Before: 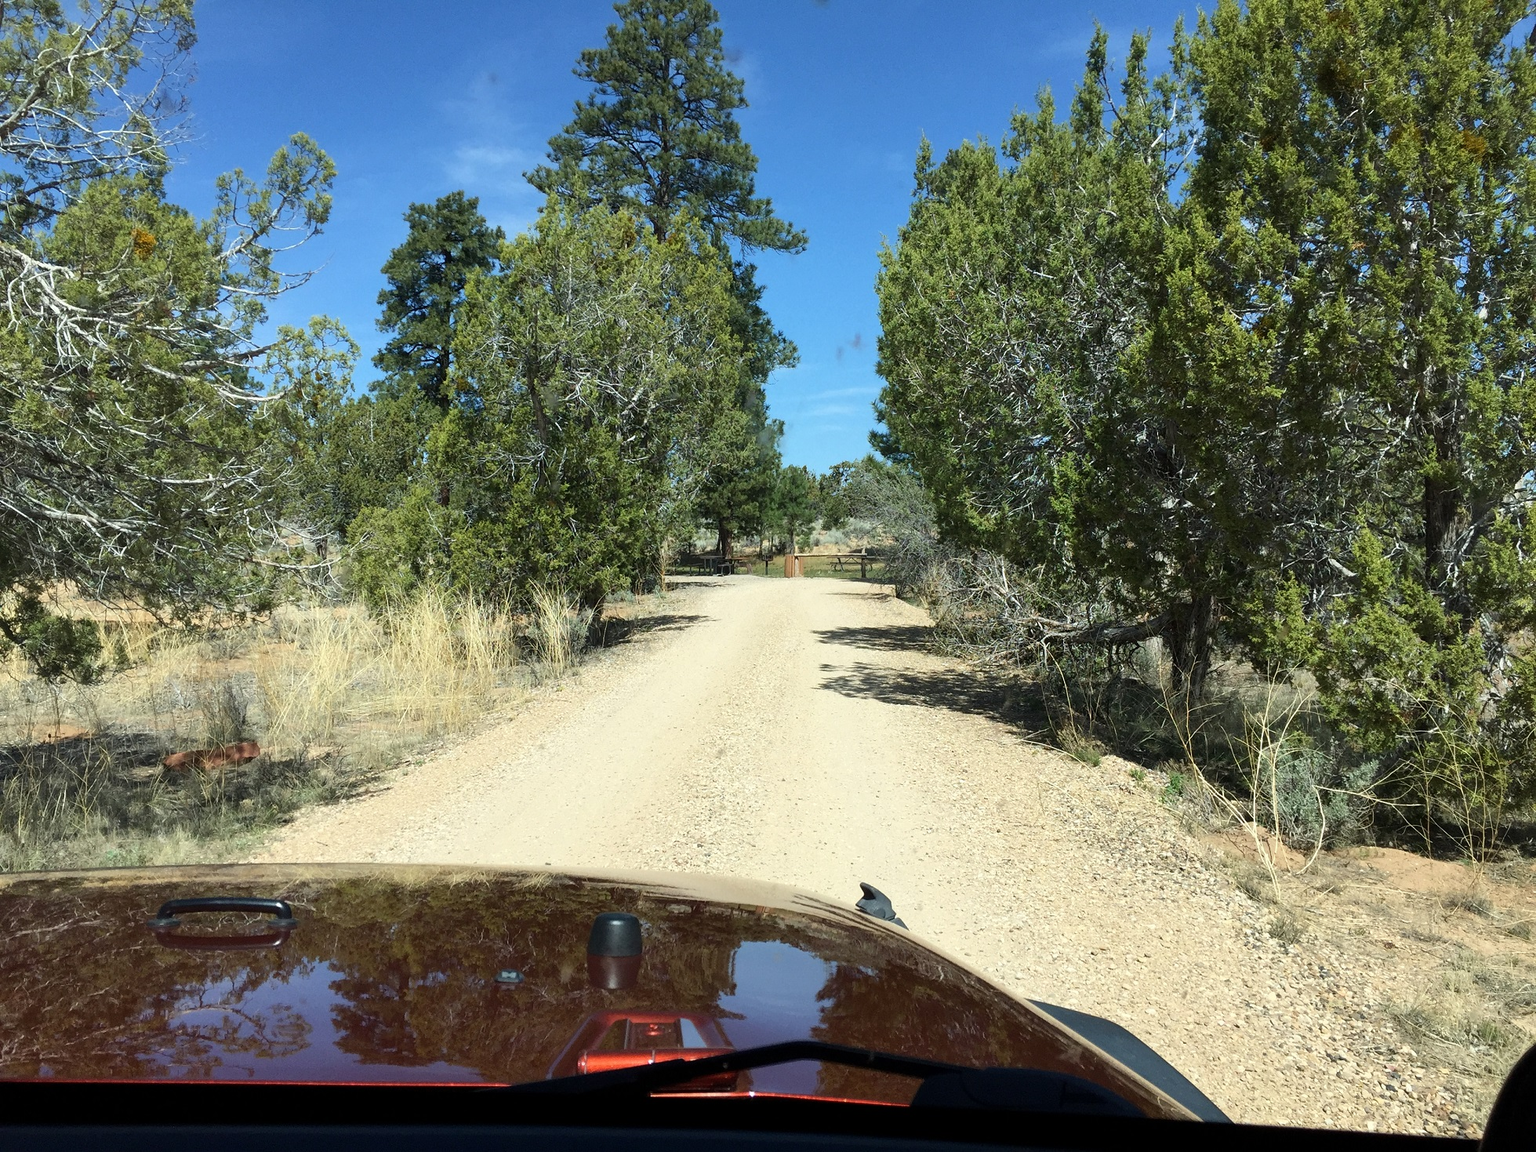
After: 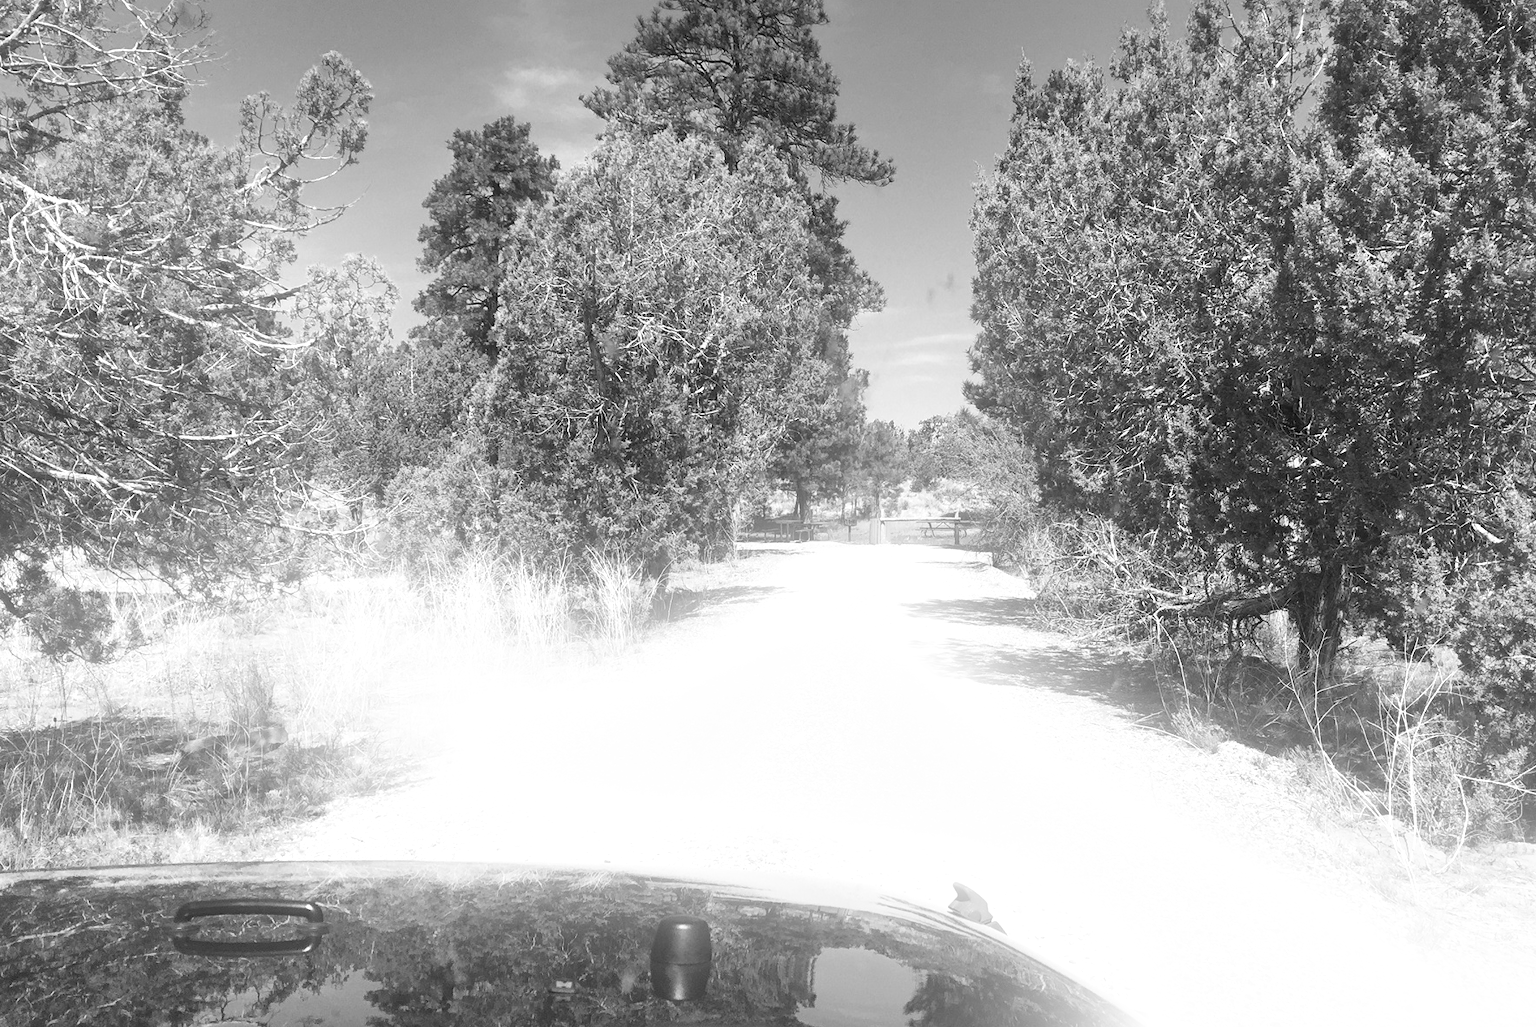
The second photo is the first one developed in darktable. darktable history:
color correction: highlights a* 1.83, highlights b* 34.02, shadows a* -36.68, shadows b* -5.48
contrast brightness saturation: brightness 0.18, saturation -0.5
local contrast: mode bilateral grid, contrast 20, coarseness 50, detail 120%, midtone range 0.2
color zones: curves: ch0 [(0.002, 0.593) (0.143, 0.417) (0.285, 0.541) (0.455, 0.289) (0.608, 0.327) (0.727, 0.283) (0.869, 0.571) (1, 0.603)]; ch1 [(0, 0) (0.143, 0) (0.286, 0) (0.429, 0) (0.571, 0) (0.714, 0) (0.857, 0)]
crop: top 7.49%, right 9.717%, bottom 11.943%
exposure: exposure 0.191 EV, compensate highlight preservation false
bloom: on, module defaults
